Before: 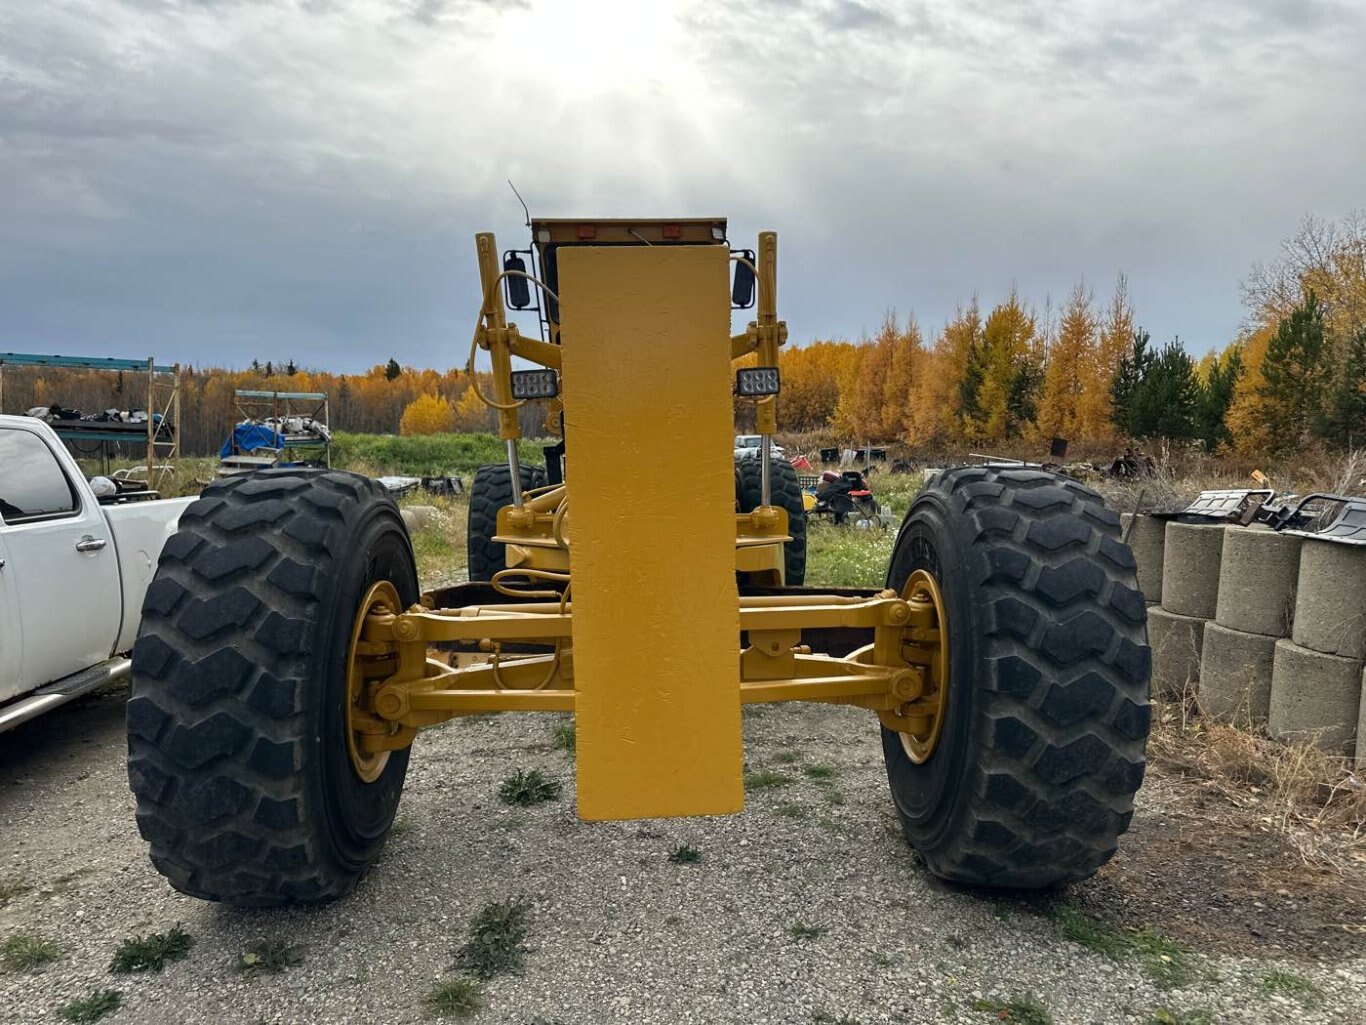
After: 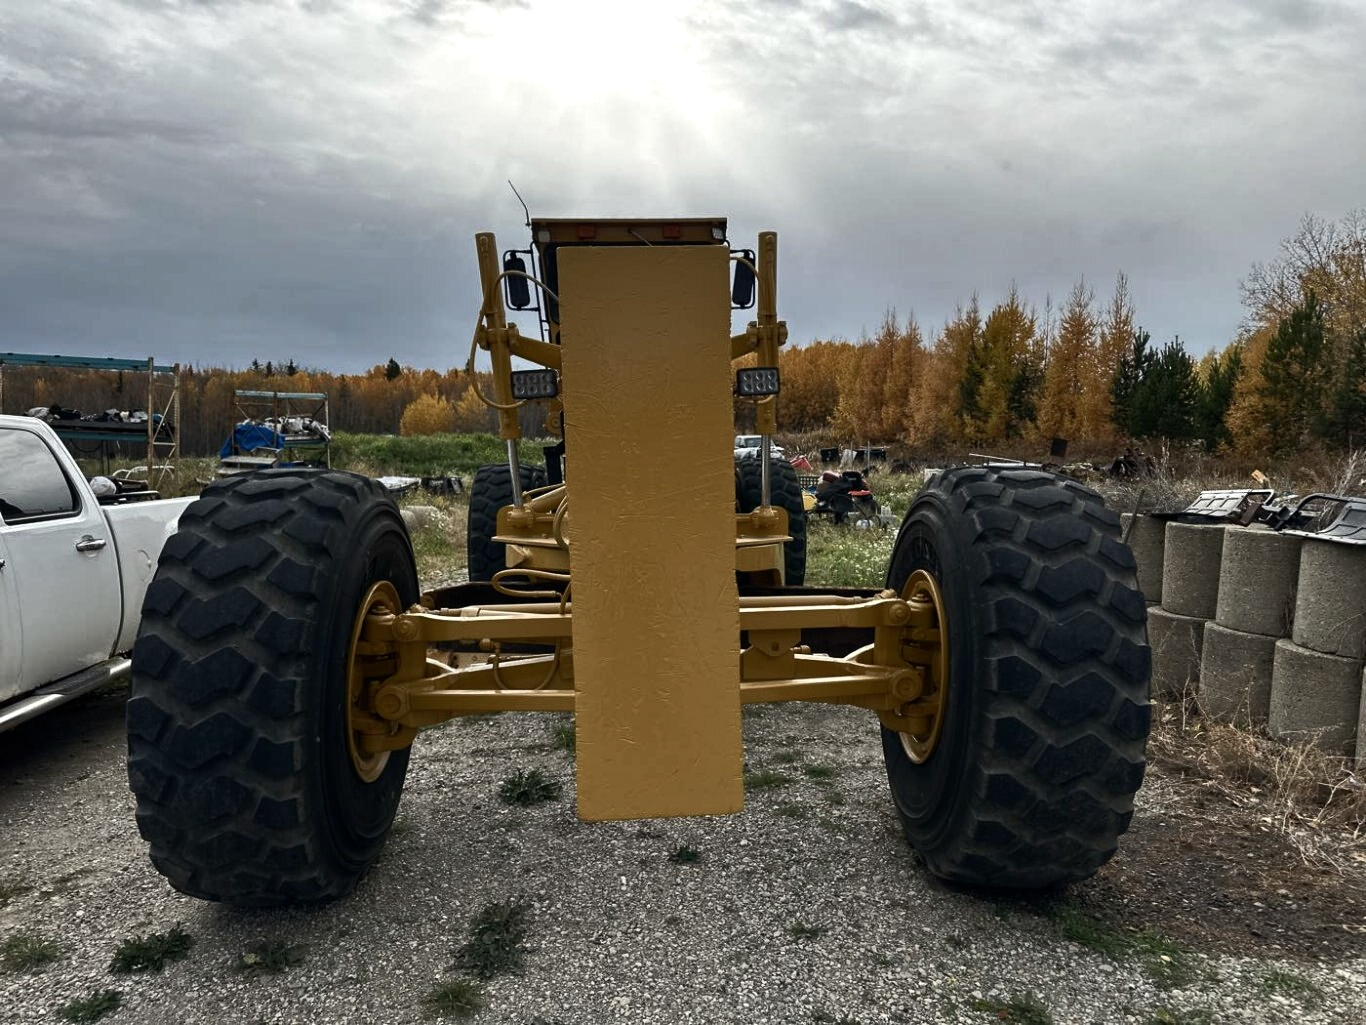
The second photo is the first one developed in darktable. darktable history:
color balance rgb: perceptual saturation grading › highlights -31.88%, perceptual saturation grading › mid-tones 5.8%, perceptual saturation grading › shadows 18.12%, perceptual brilliance grading › highlights 3.62%, perceptual brilliance grading › mid-tones -18.12%, perceptual brilliance grading › shadows -41.3%
